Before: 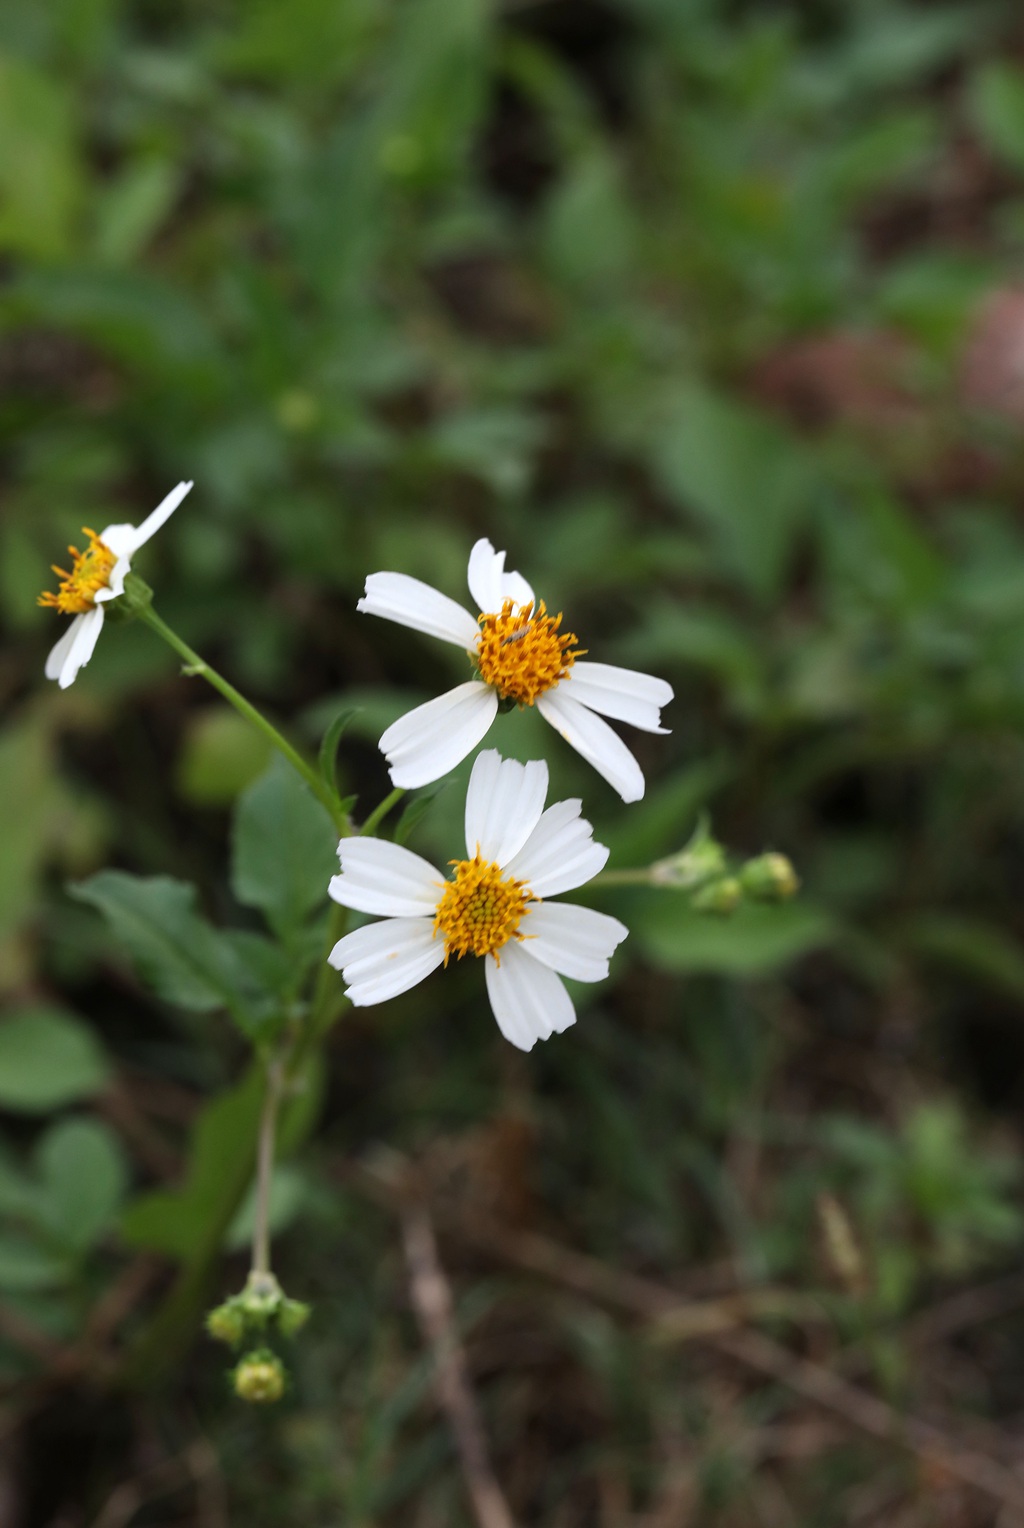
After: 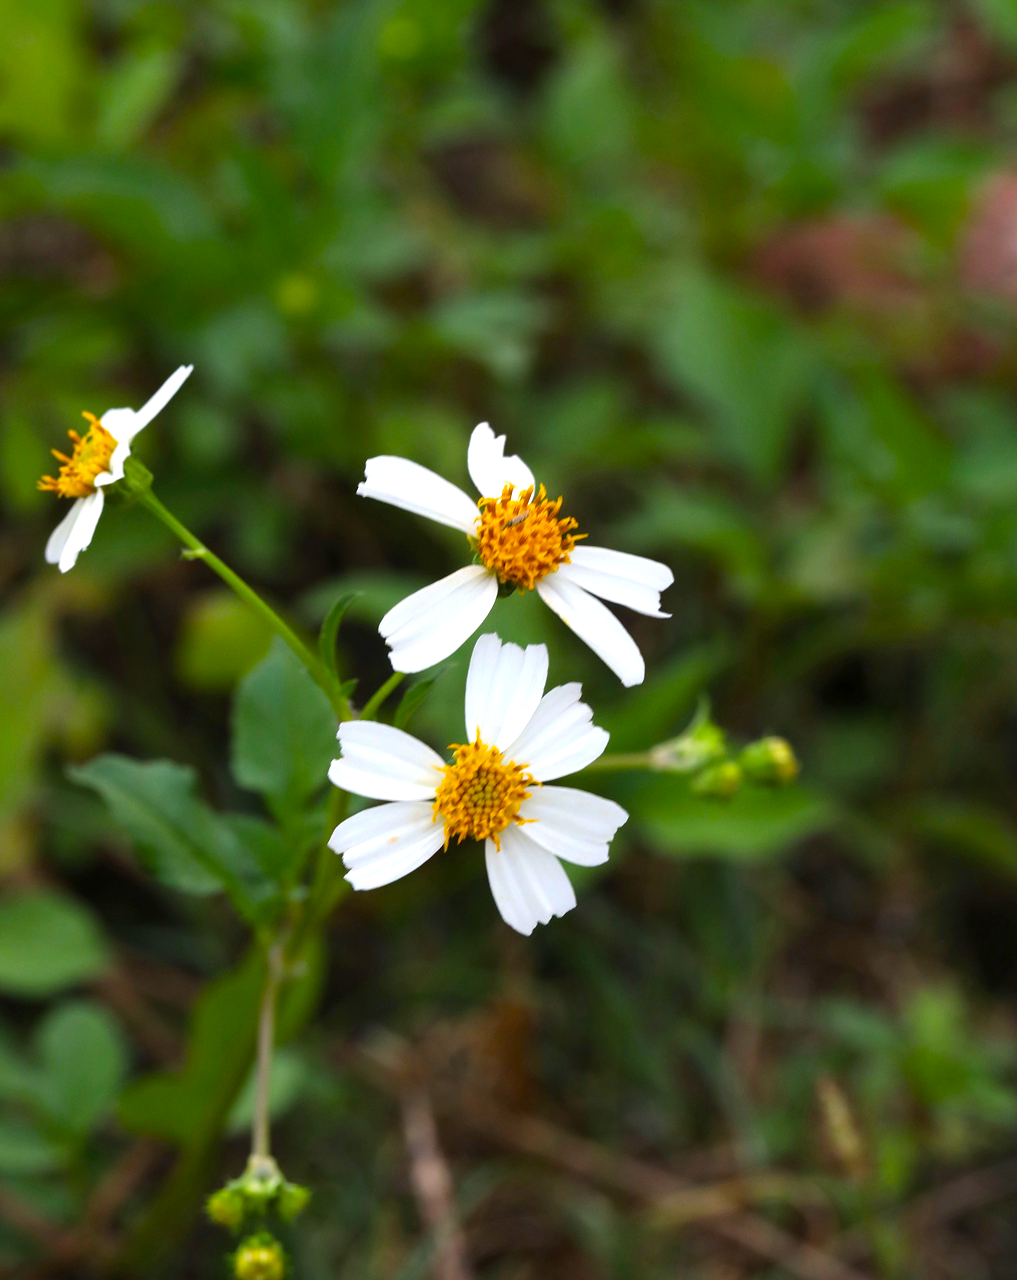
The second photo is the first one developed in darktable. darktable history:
color balance rgb: perceptual saturation grading › global saturation 36%, perceptual brilliance grading › global brilliance 10%, global vibrance 20%
crop: top 7.625%, bottom 8.027%
